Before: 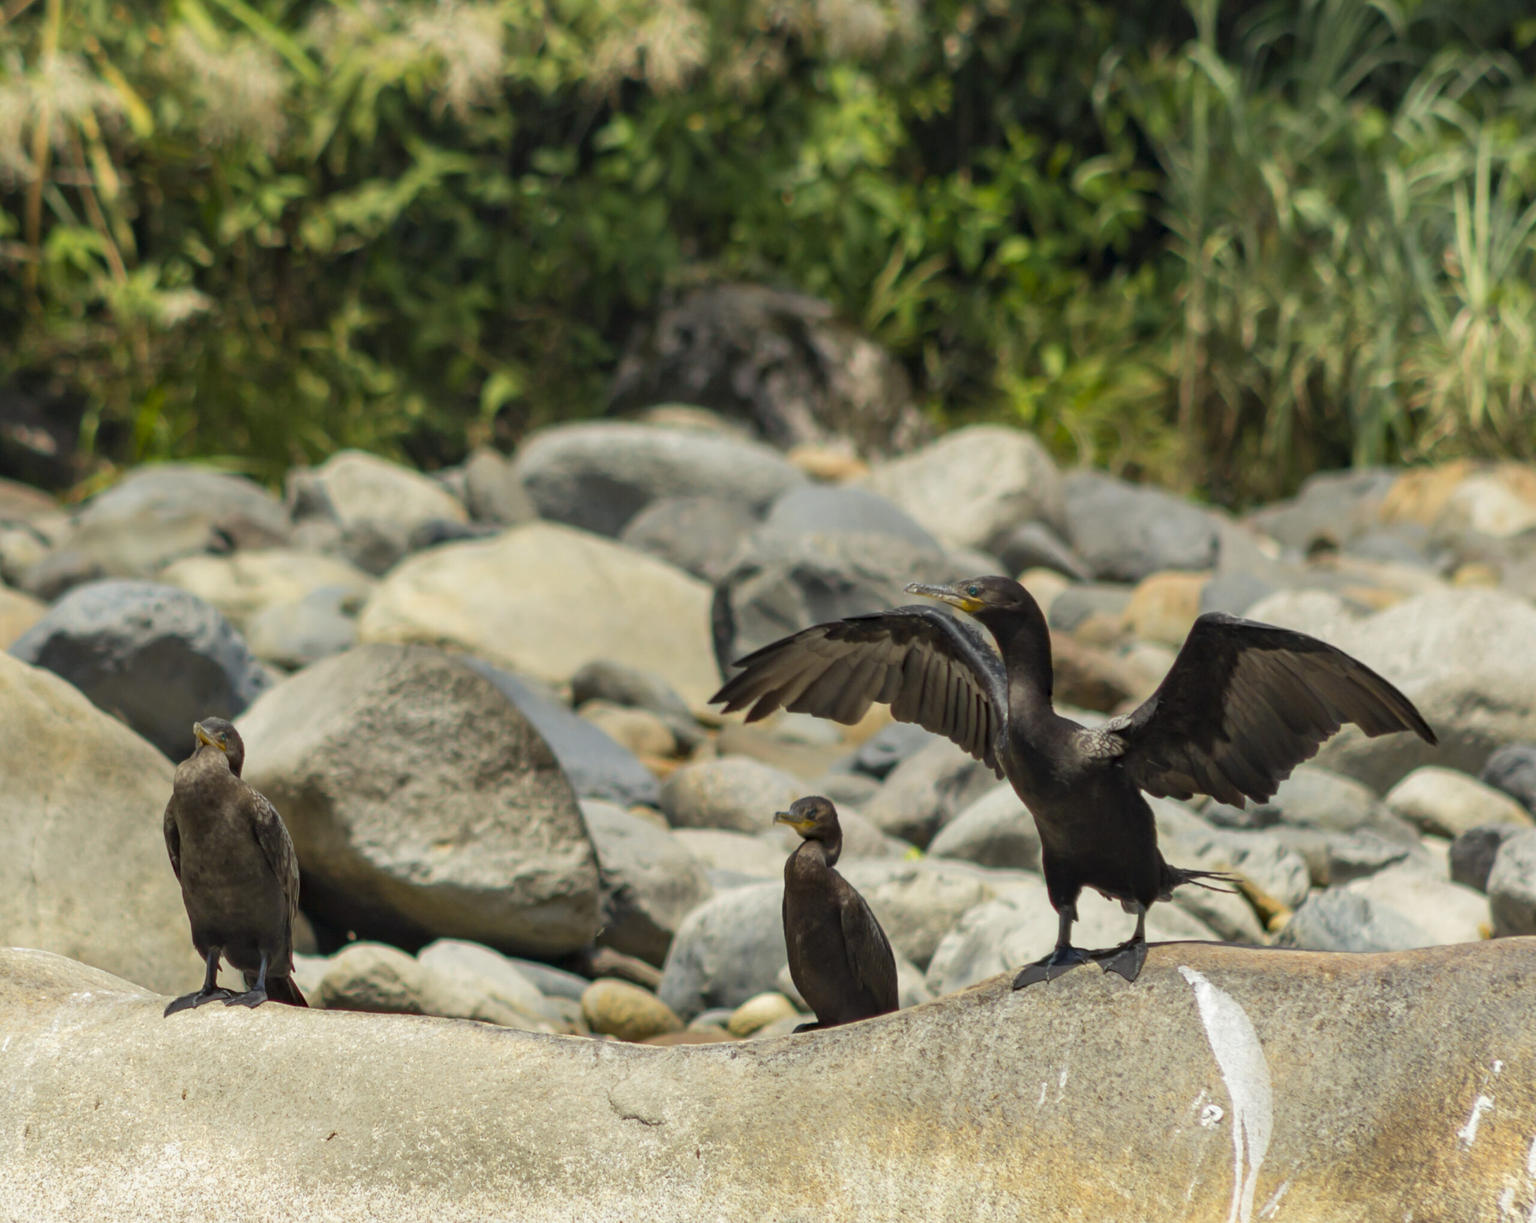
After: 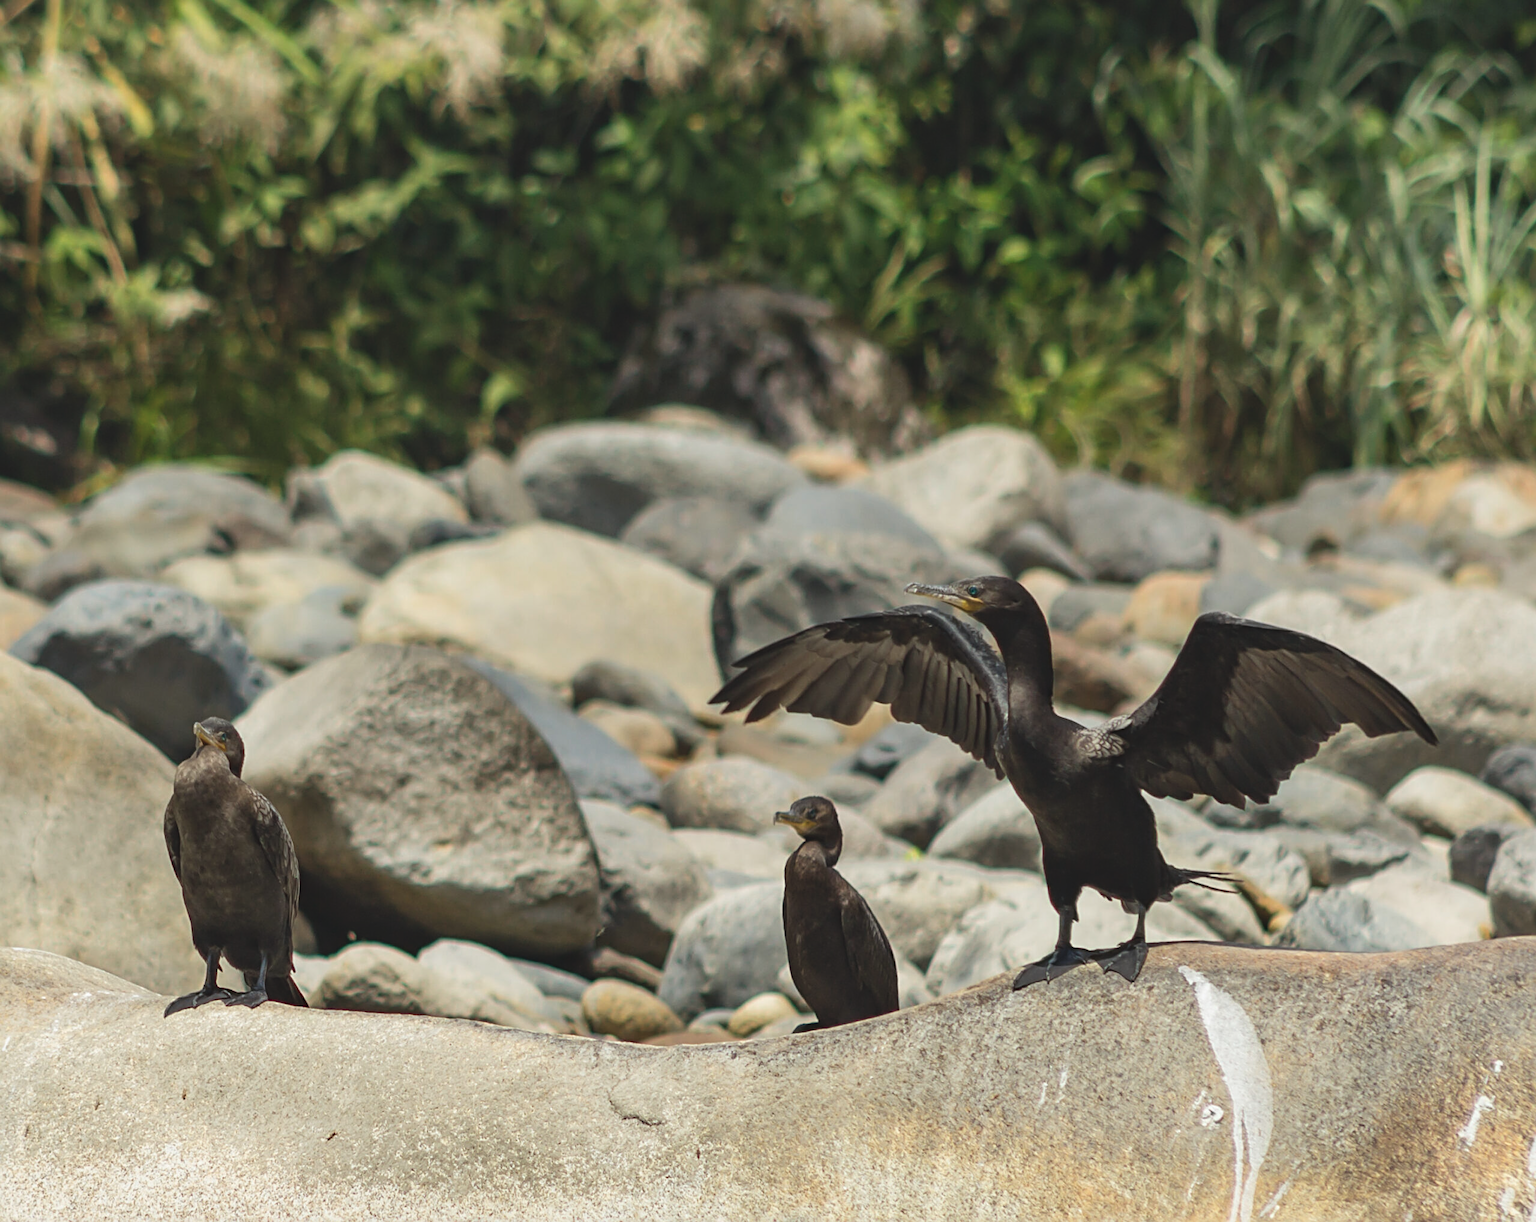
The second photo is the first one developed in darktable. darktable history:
exposure: black level correction -0.015, exposure -0.125 EV, compensate highlight preservation false
sharpen: radius 3.119
contrast brightness saturation: contrast 0.11, saturation -0.17
